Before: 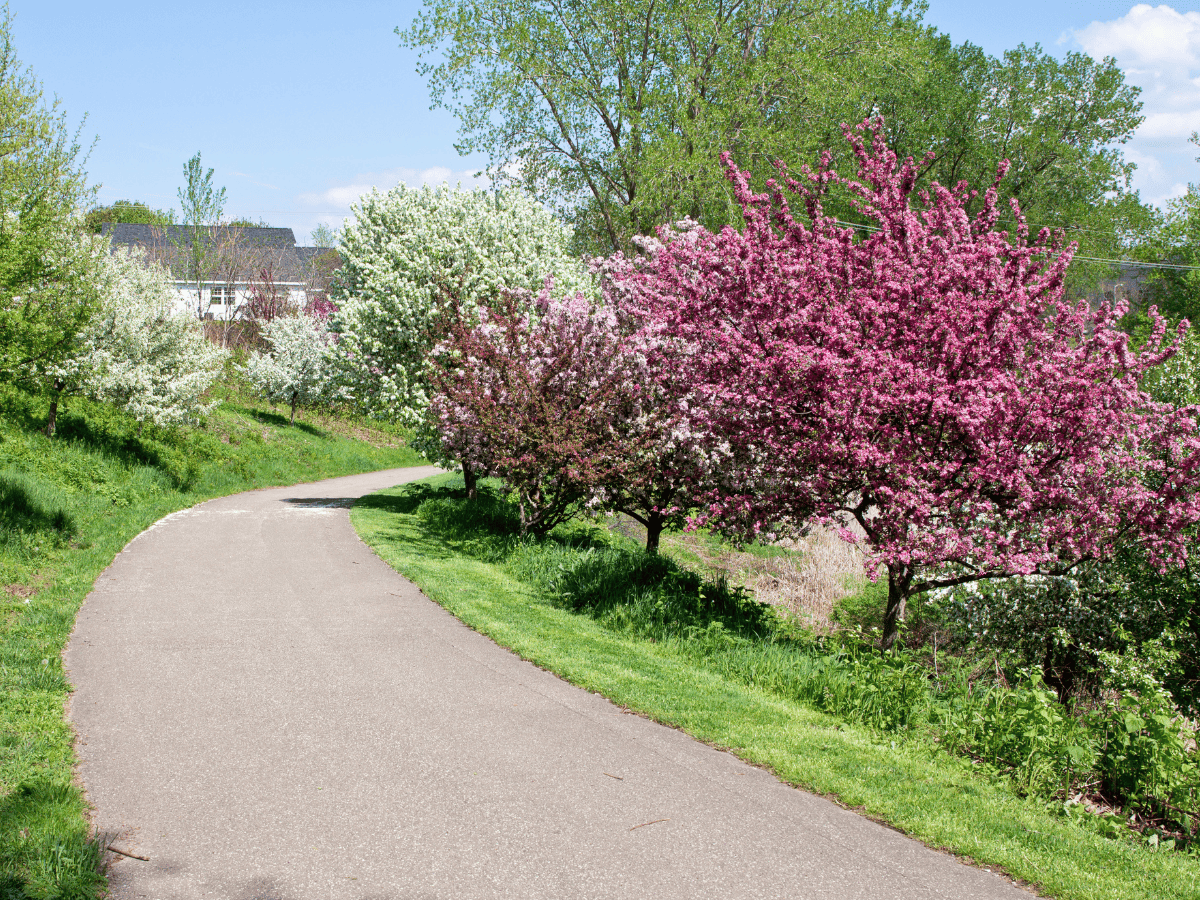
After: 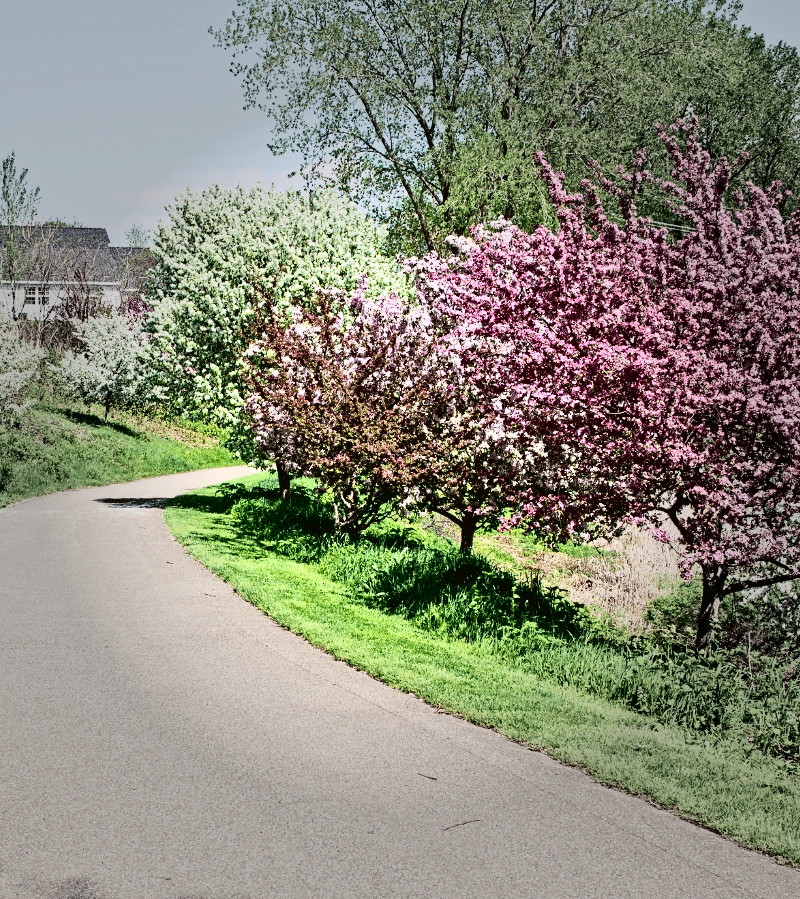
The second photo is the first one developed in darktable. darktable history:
crop and rotate: left 15.511%, right 17.793%
vignetting: fall-off start 40.54%, fall-off radius 40.54%
contrast equalizer: octaves 7, y [[0.5, 0.542, 0.583, 0.625, 0.667, 0.708], [0.5 ×6], [0.5 ×6], [0 ×6], [0 ×6]]
tone curve: curves: ch0 [(0, 0.023) (0.113, 0.084) (0.285, 0.301) (0.673, 0.796) (0.845, 0.932) (0.994, 0.971)]; ch1 [(0, 0) (0.456, 0.437) (0.498, 0.5) (0.57, 0.559) (0.631, 0.639) (1, 1)]; ch2 [(0, 0) (0.417, 0.44) (0.46, 0.453) (0.502, 0.507) (0.55, 0.57) (0.67, 0.712) (1, 1)], color space Lab, independent channels, preserve colors none
